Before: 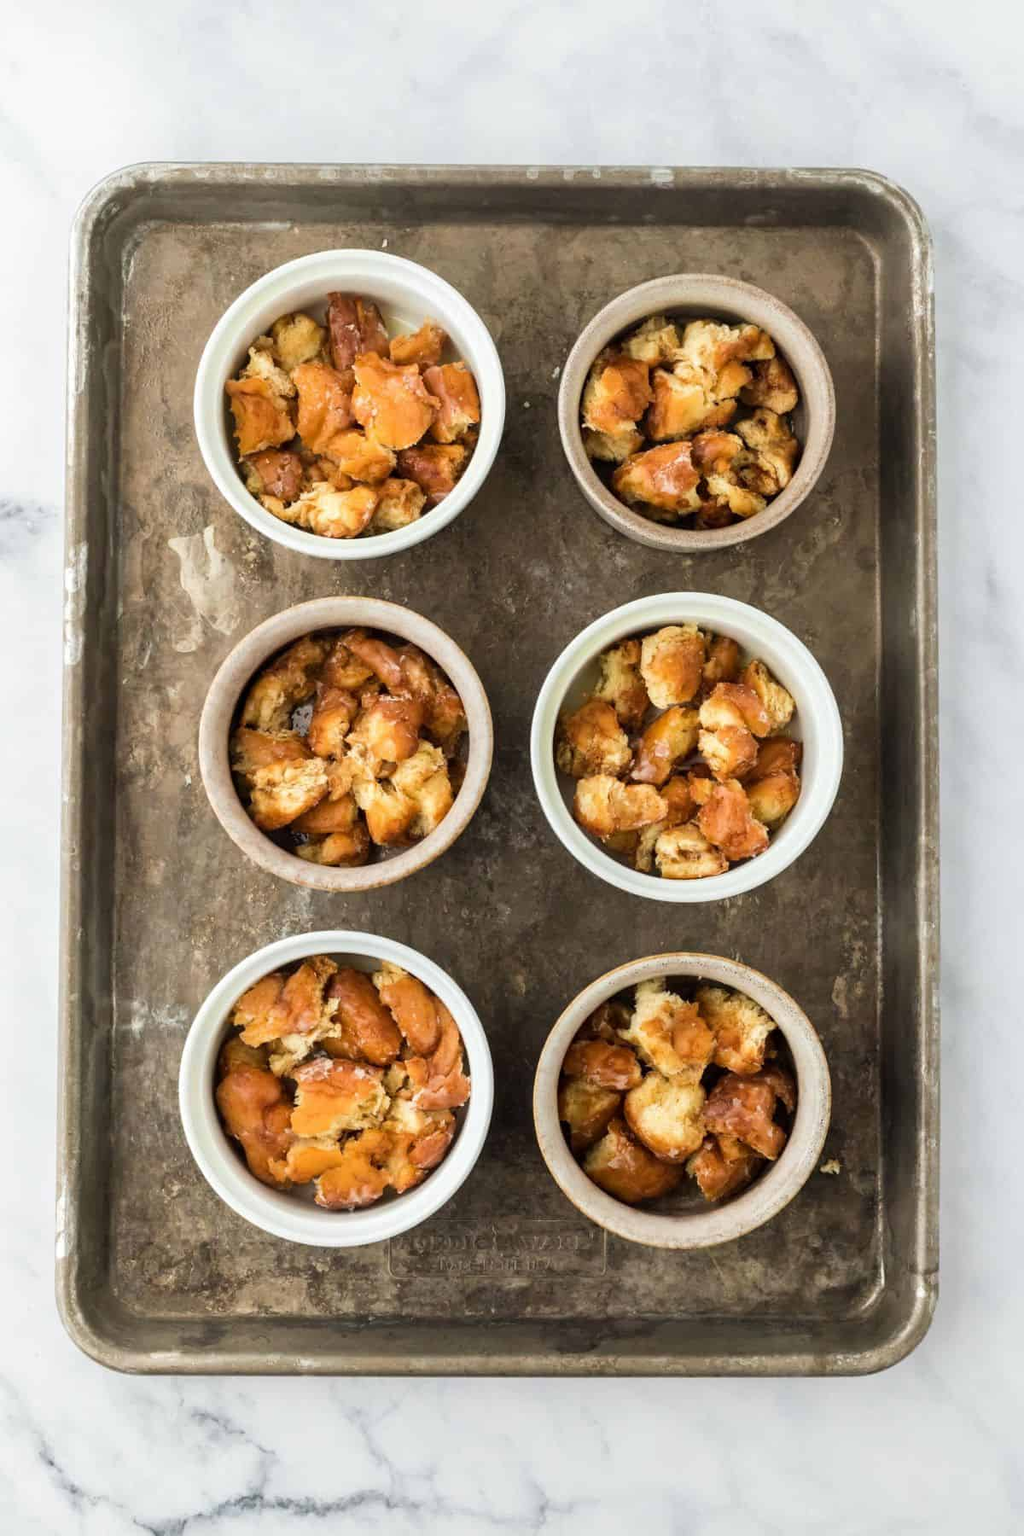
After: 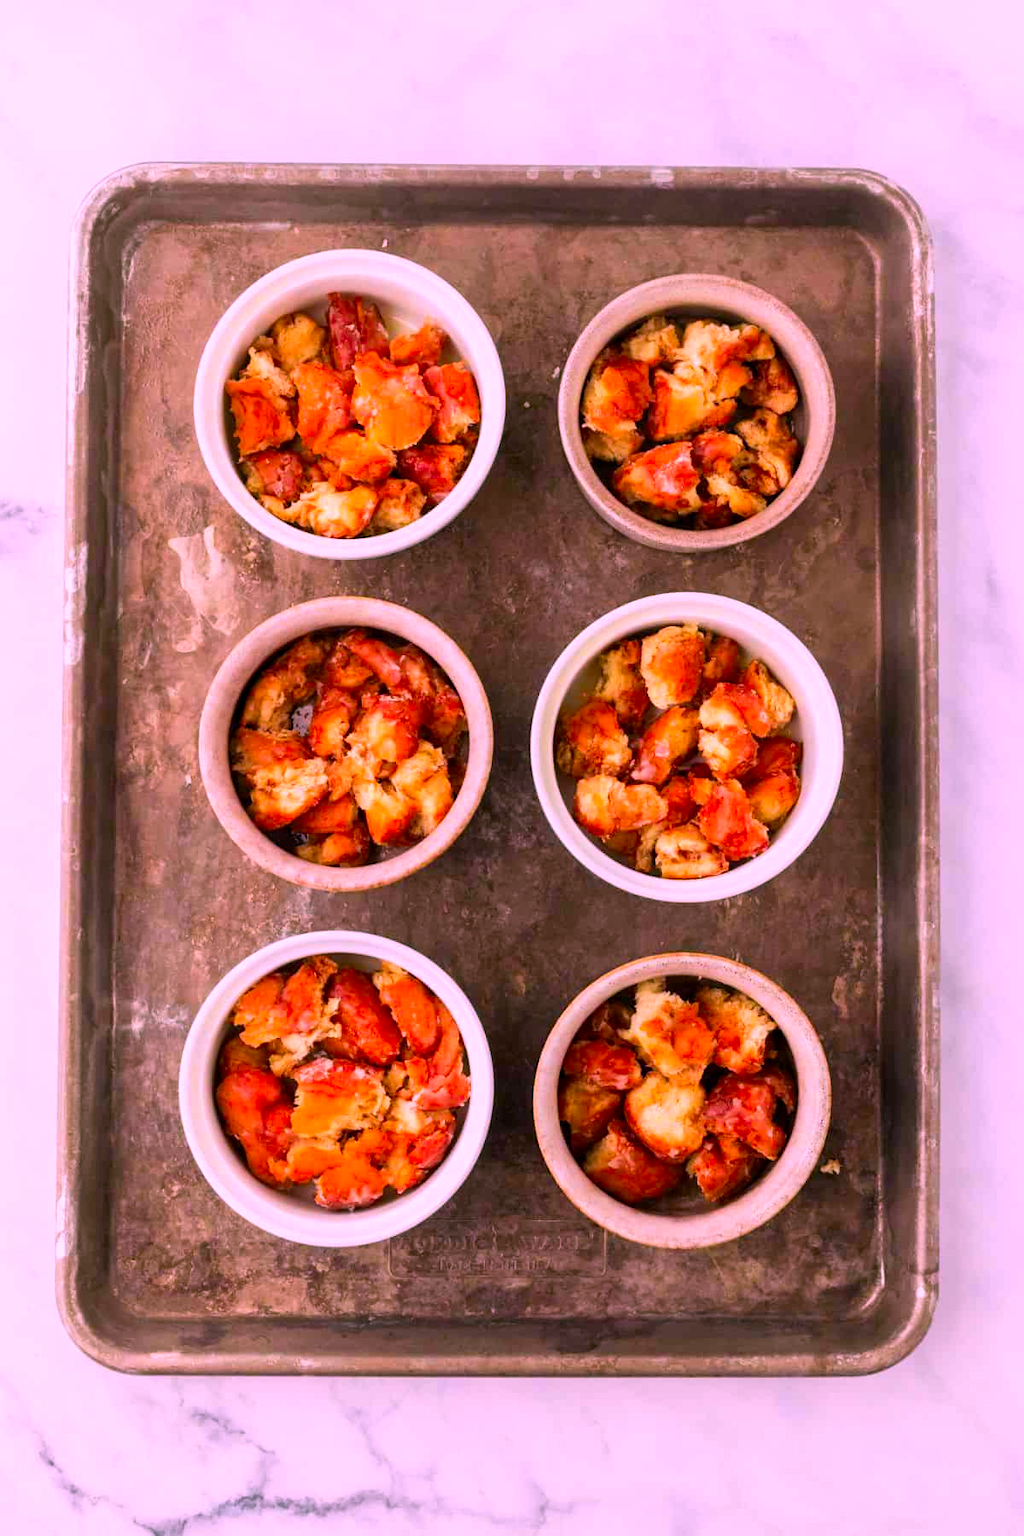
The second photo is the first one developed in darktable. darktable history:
color correction: highlights a* 19.08, highlights b* -11.38, saturation 1.66
exposure: black level correction 0.001, compensate highlight preservation false
